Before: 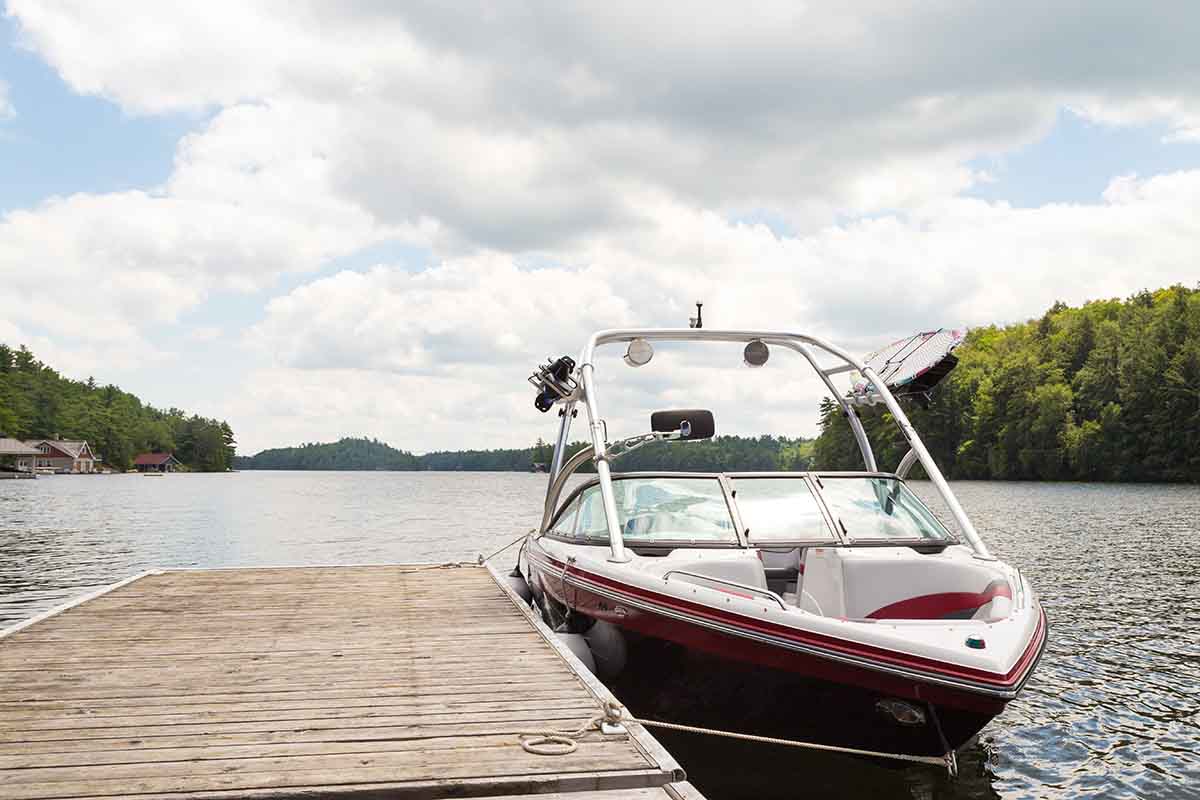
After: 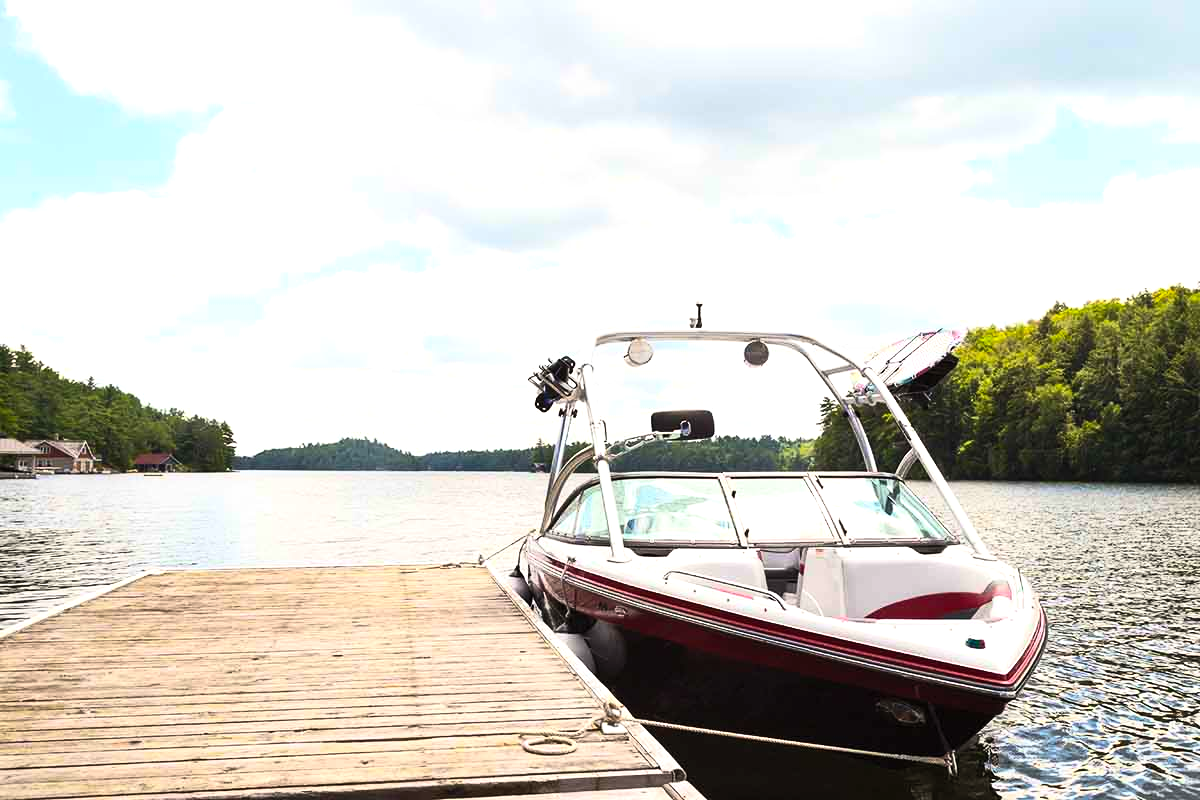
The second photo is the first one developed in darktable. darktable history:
color balance rgb: perceptual brilliance grading › highlights 14.29%, perceptual brilliance grading › mid-tones -5.92%, perceptual brilliance grading › shadows -26.83%, global vibrance 31.18%
contrast brightness saturation: contrast 0.2, brightness 0.16, saturation 0.22
